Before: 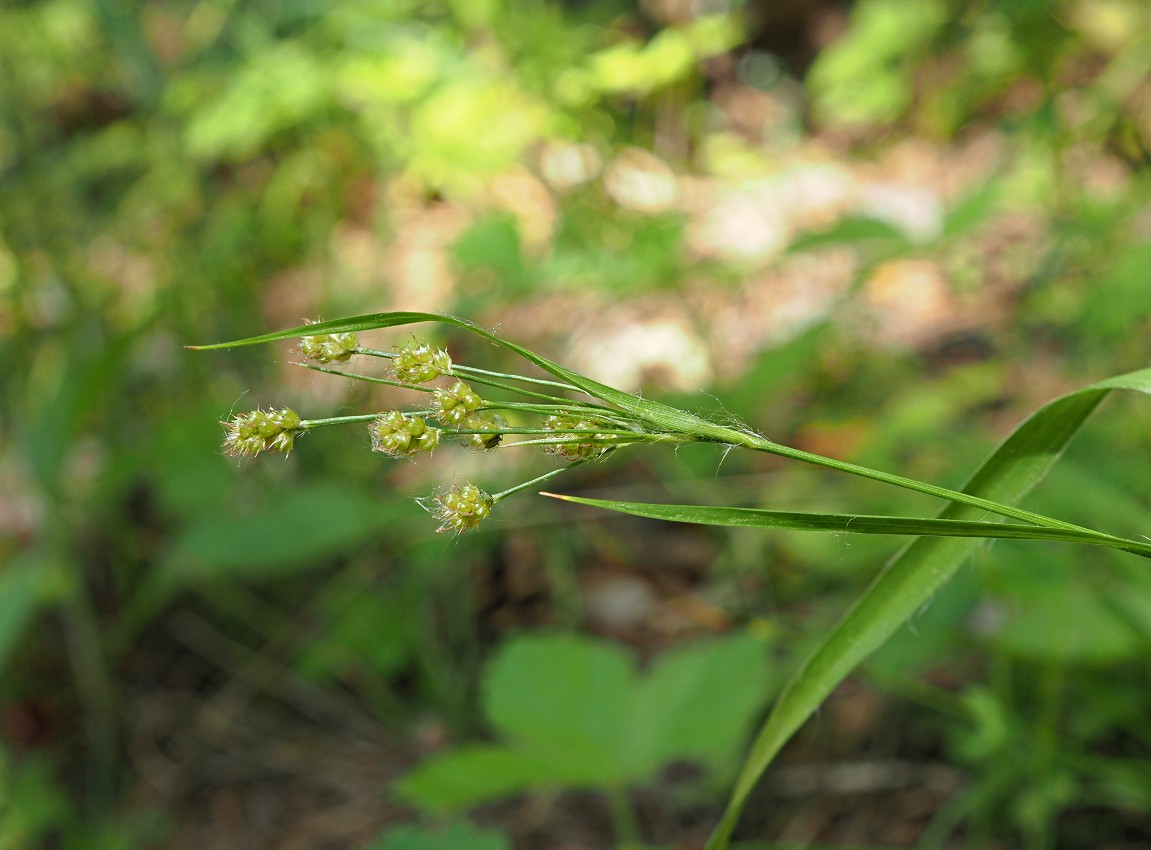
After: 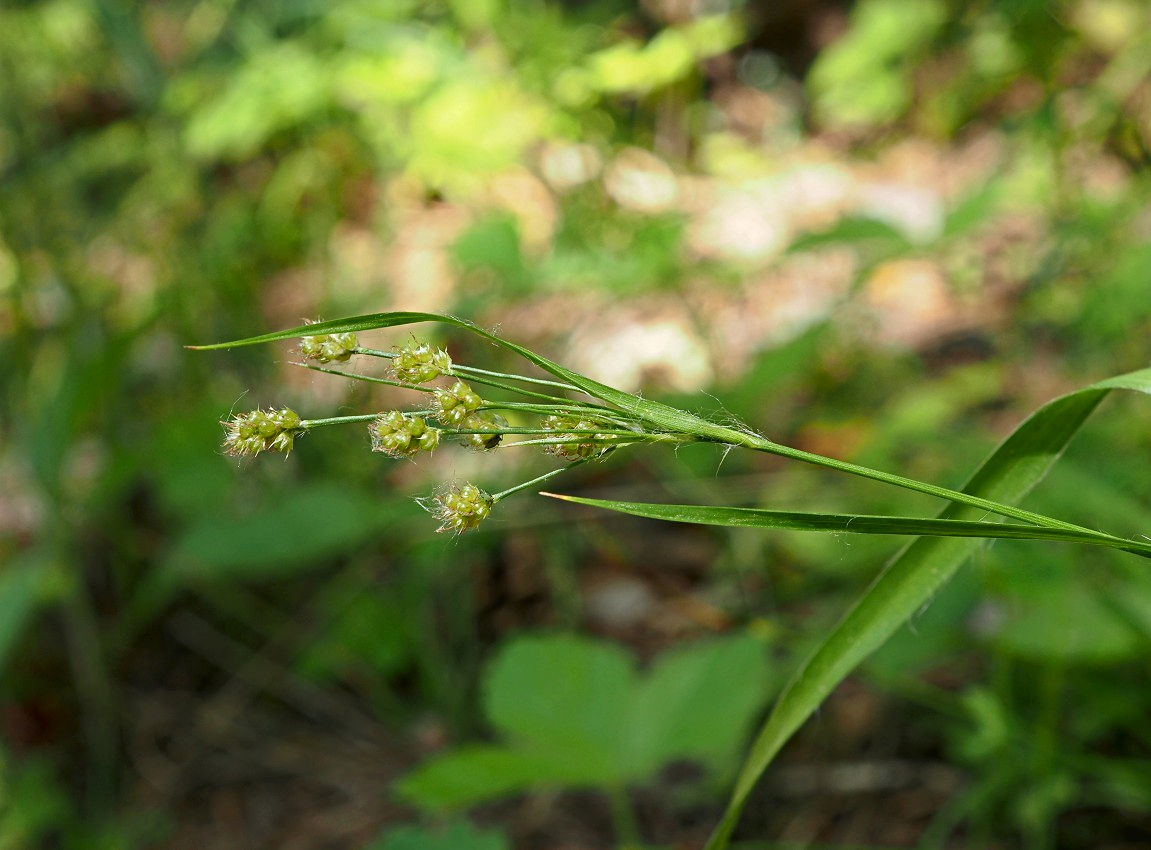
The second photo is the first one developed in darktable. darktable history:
tone curve: curves: ch0 [(0, 0) (0.003, 0.019) (0.011, 0.019) (0.025, 0.022) (0.044, 0.026) (0.069, 0.032) (0.1, 0.052) (0.136, 0.081) (0.177, 0.123) (0.224, 0.17) (0.277, 0.219) (0.335, 0.276) (0.399, 0.344) (0.468, 0.421) (0.543, 0.508) (0.623, 0.604) (0.709, 0.705) (0.801, 0.797) (0.898, 0.894) (1, 1)], color space Lab, independent channels, preserve colors none
